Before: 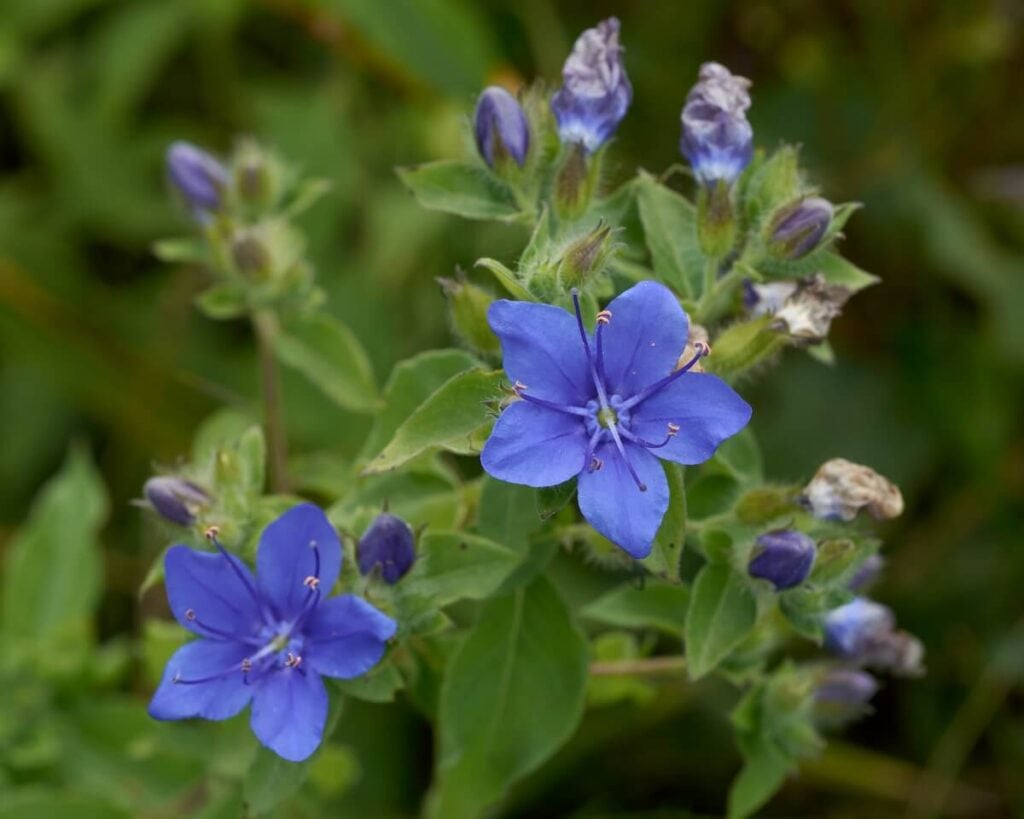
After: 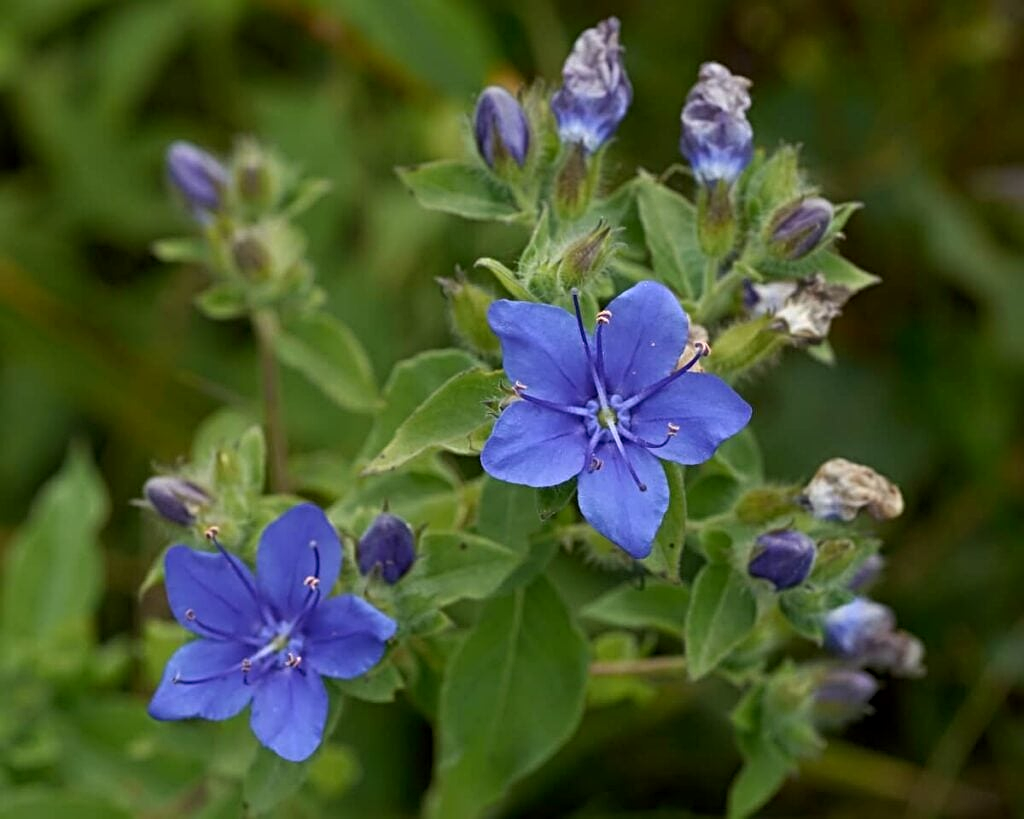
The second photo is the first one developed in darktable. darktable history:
exposure: black level correction 0.001, compensate highlight preservation false
sharpen: radius 4
